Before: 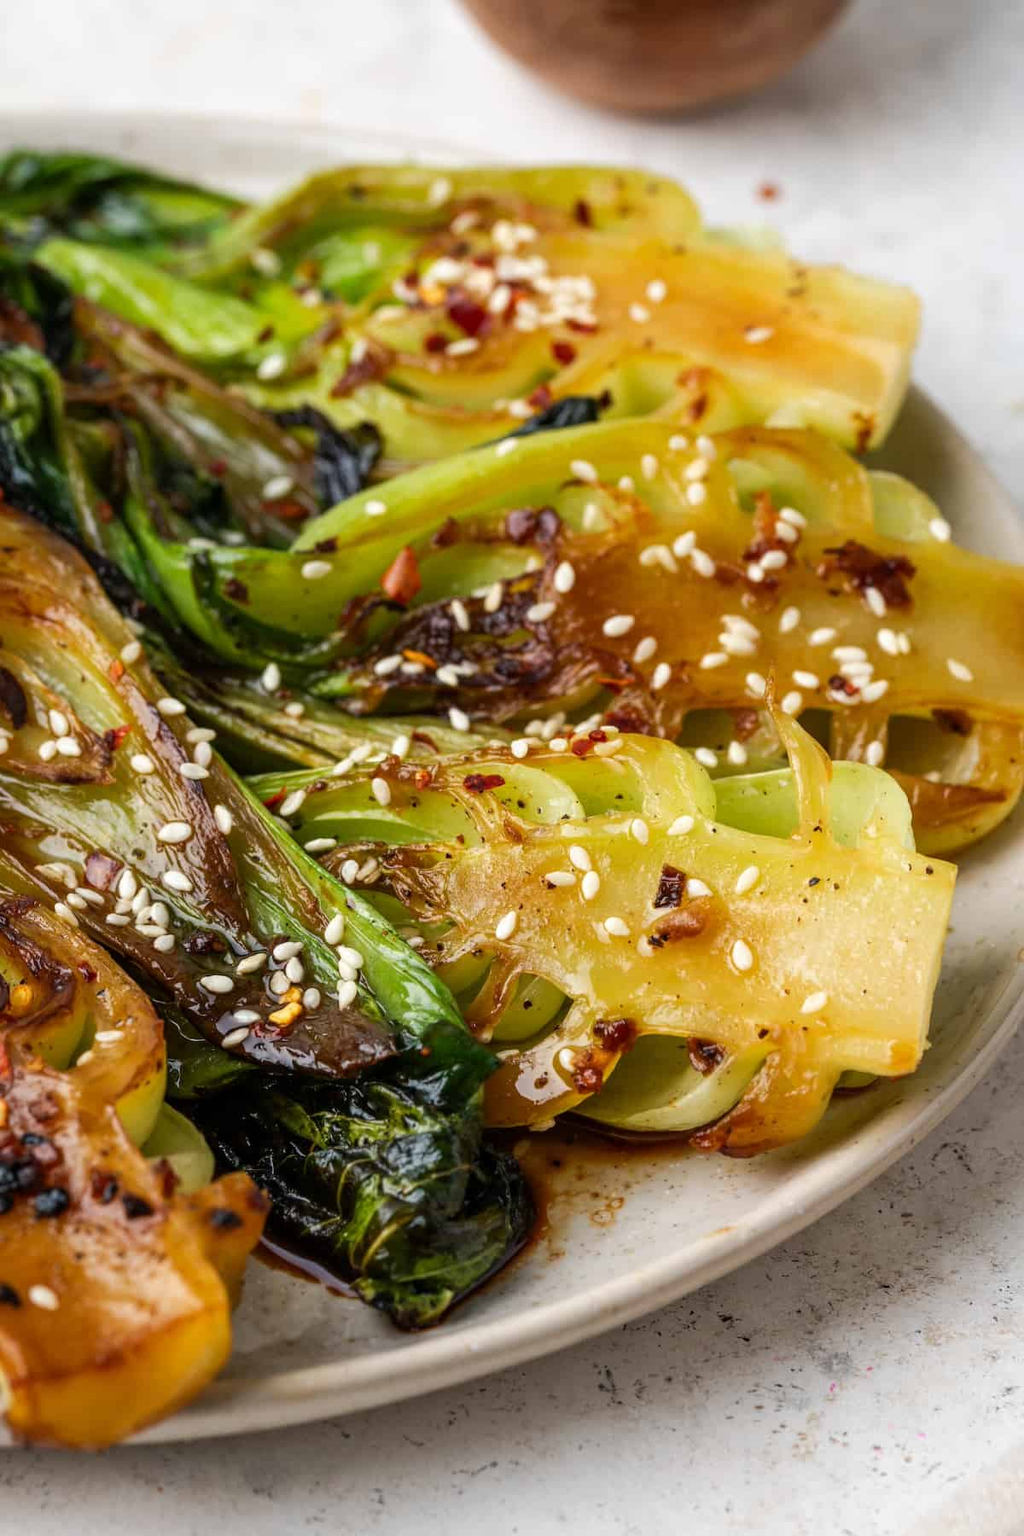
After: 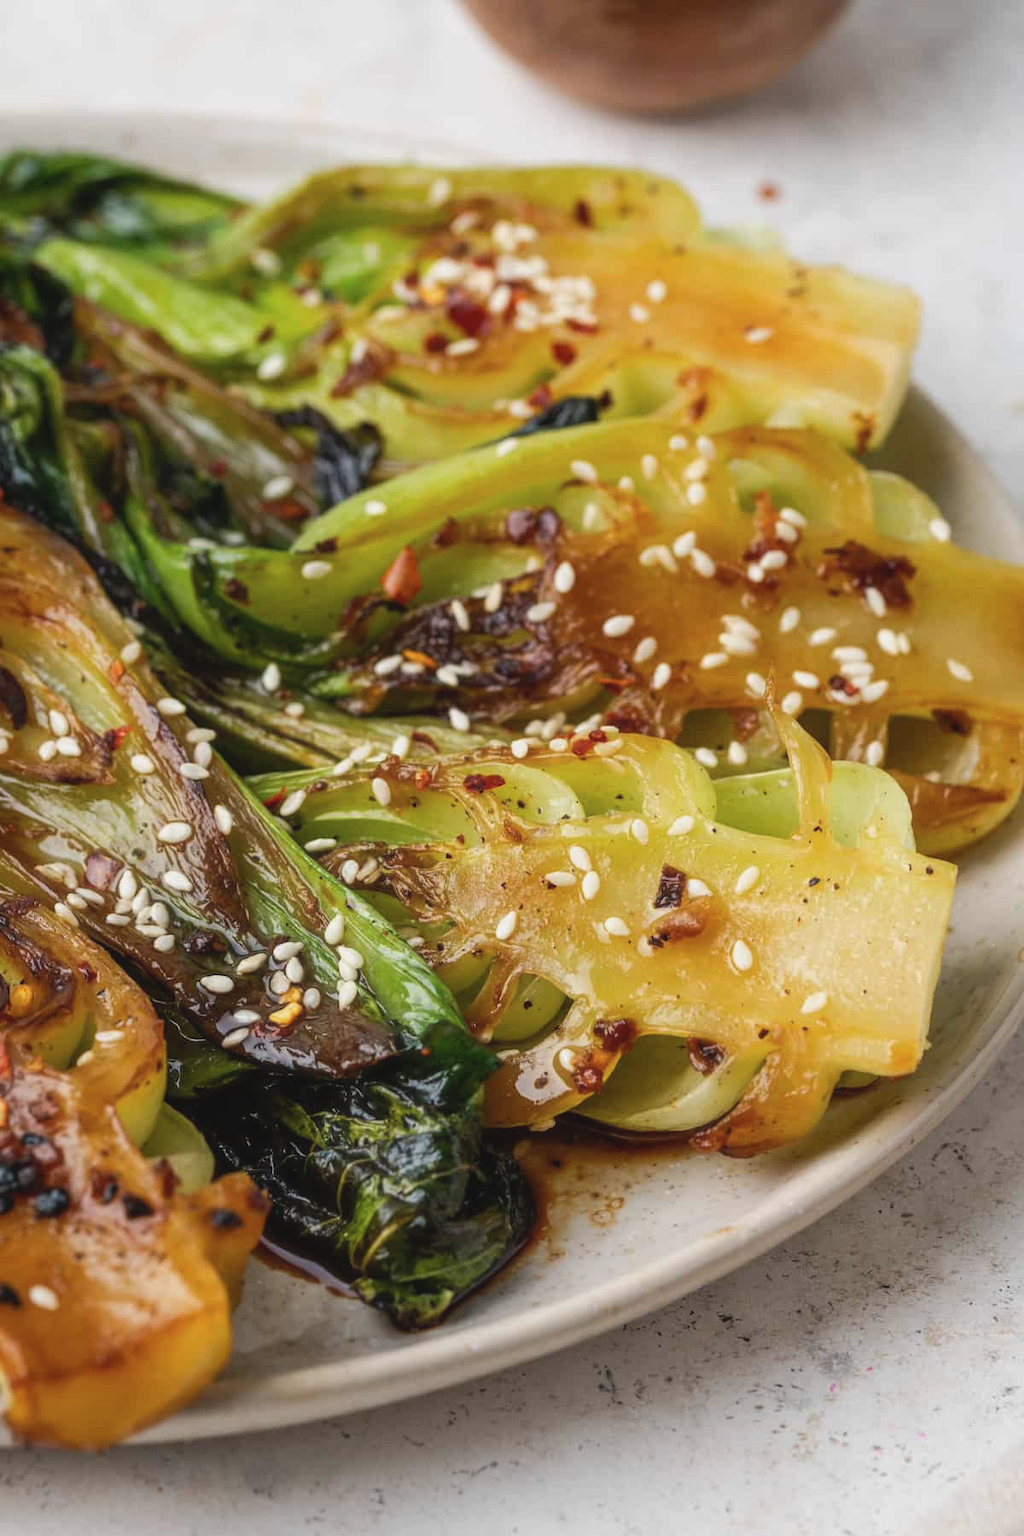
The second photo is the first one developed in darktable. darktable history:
white balance: emerald 1
haze removal: strength -0.05
contrast brightness saturation: contrast -0.1, saturation -0.1
